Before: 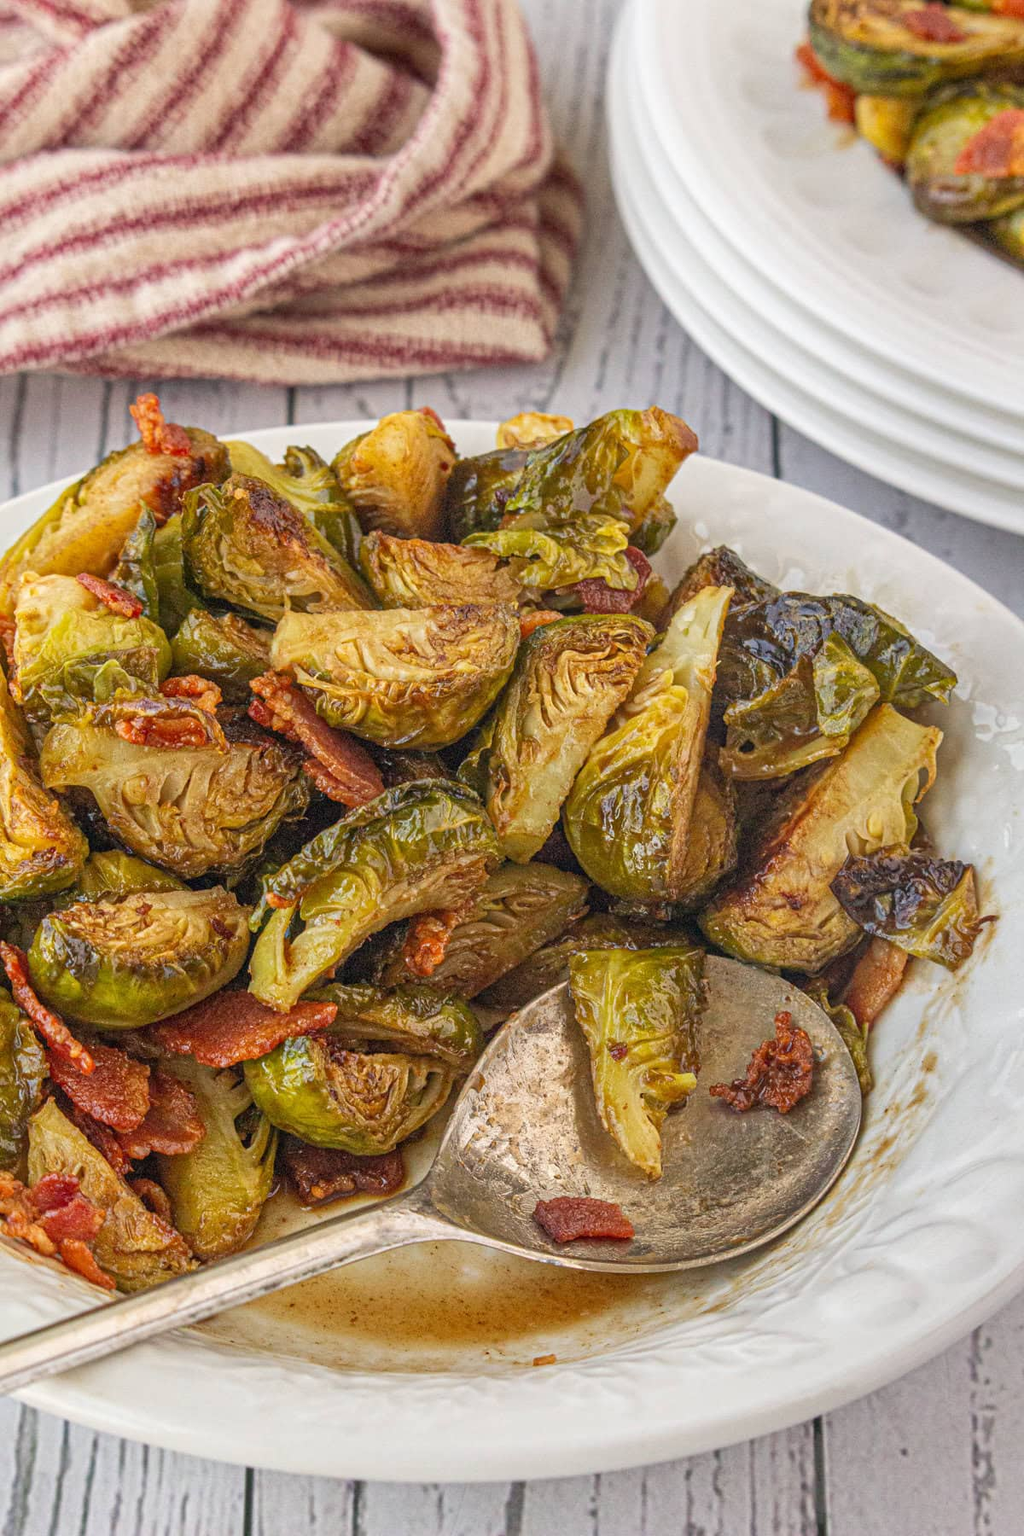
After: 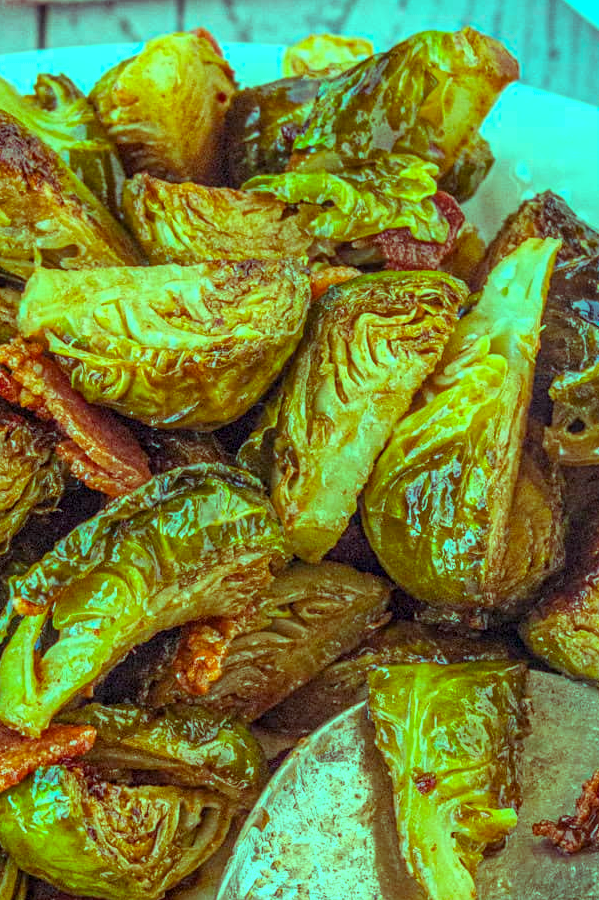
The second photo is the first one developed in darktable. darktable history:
crop: left 25%, top 25%, right 25%, bottom 25%
color balance rgb: shadows lift › luminance 0.49%, shadows lift › chroma 6.83%, shadows lift › hue 300.29°, power › hue 208.98°, highlights gain › luminance 20.24%, highlights gain › chroma 13.17%, highlights gain › hue 173.85°, perceptual saturation grading › global saturation 18.05%
local contrast: on, module defaults
